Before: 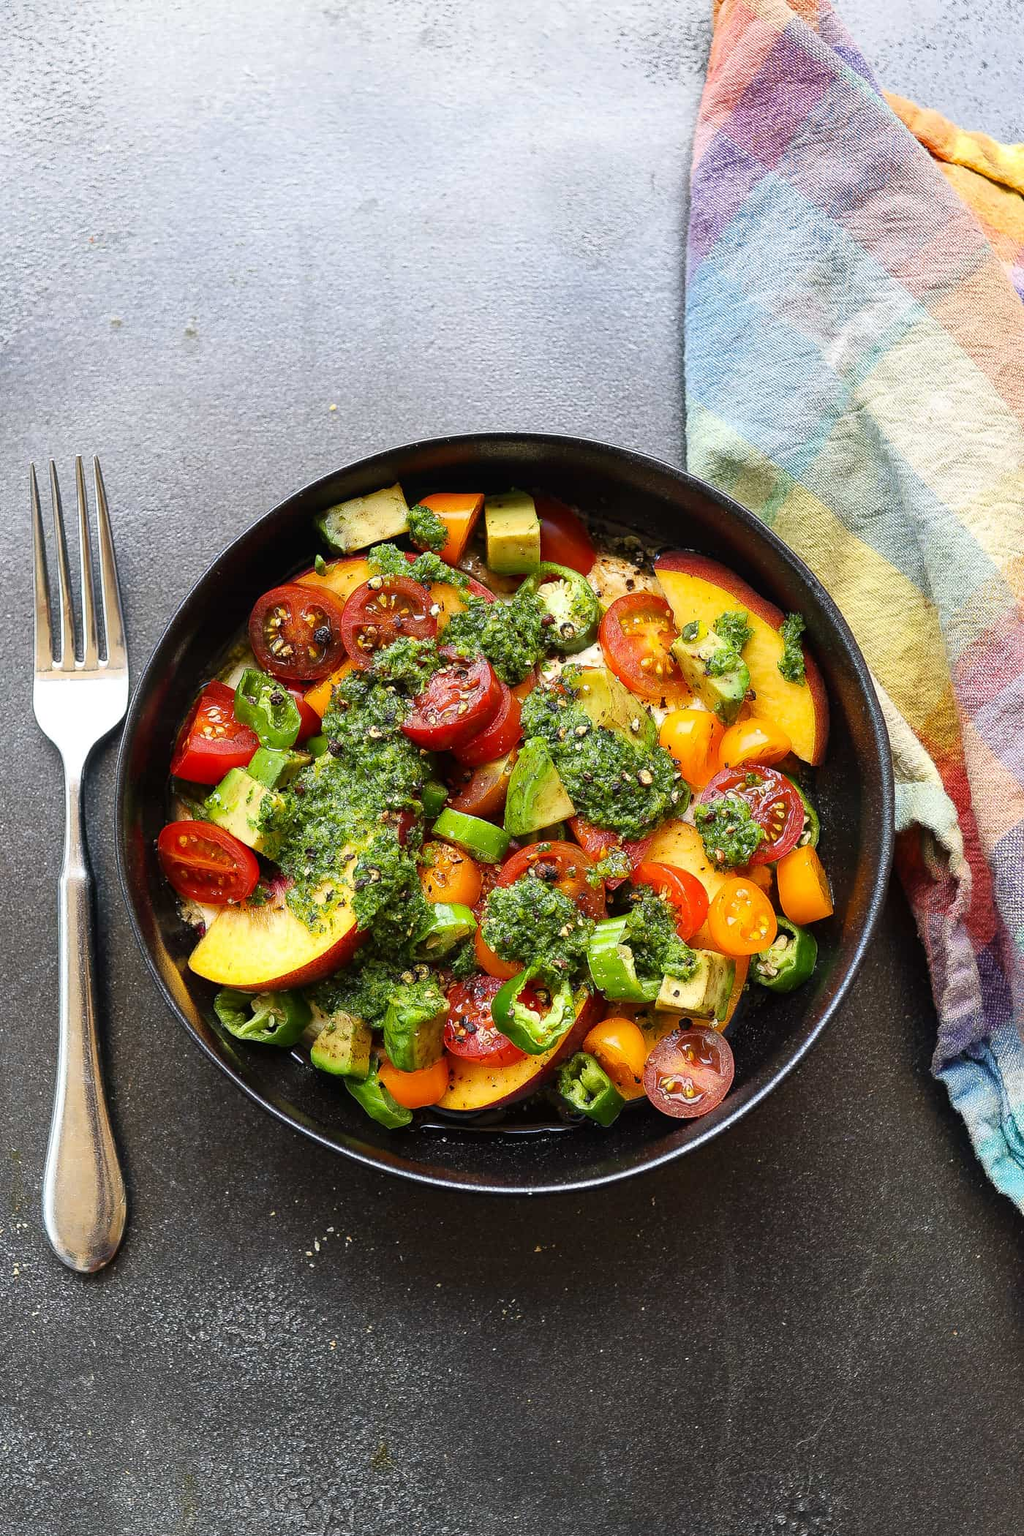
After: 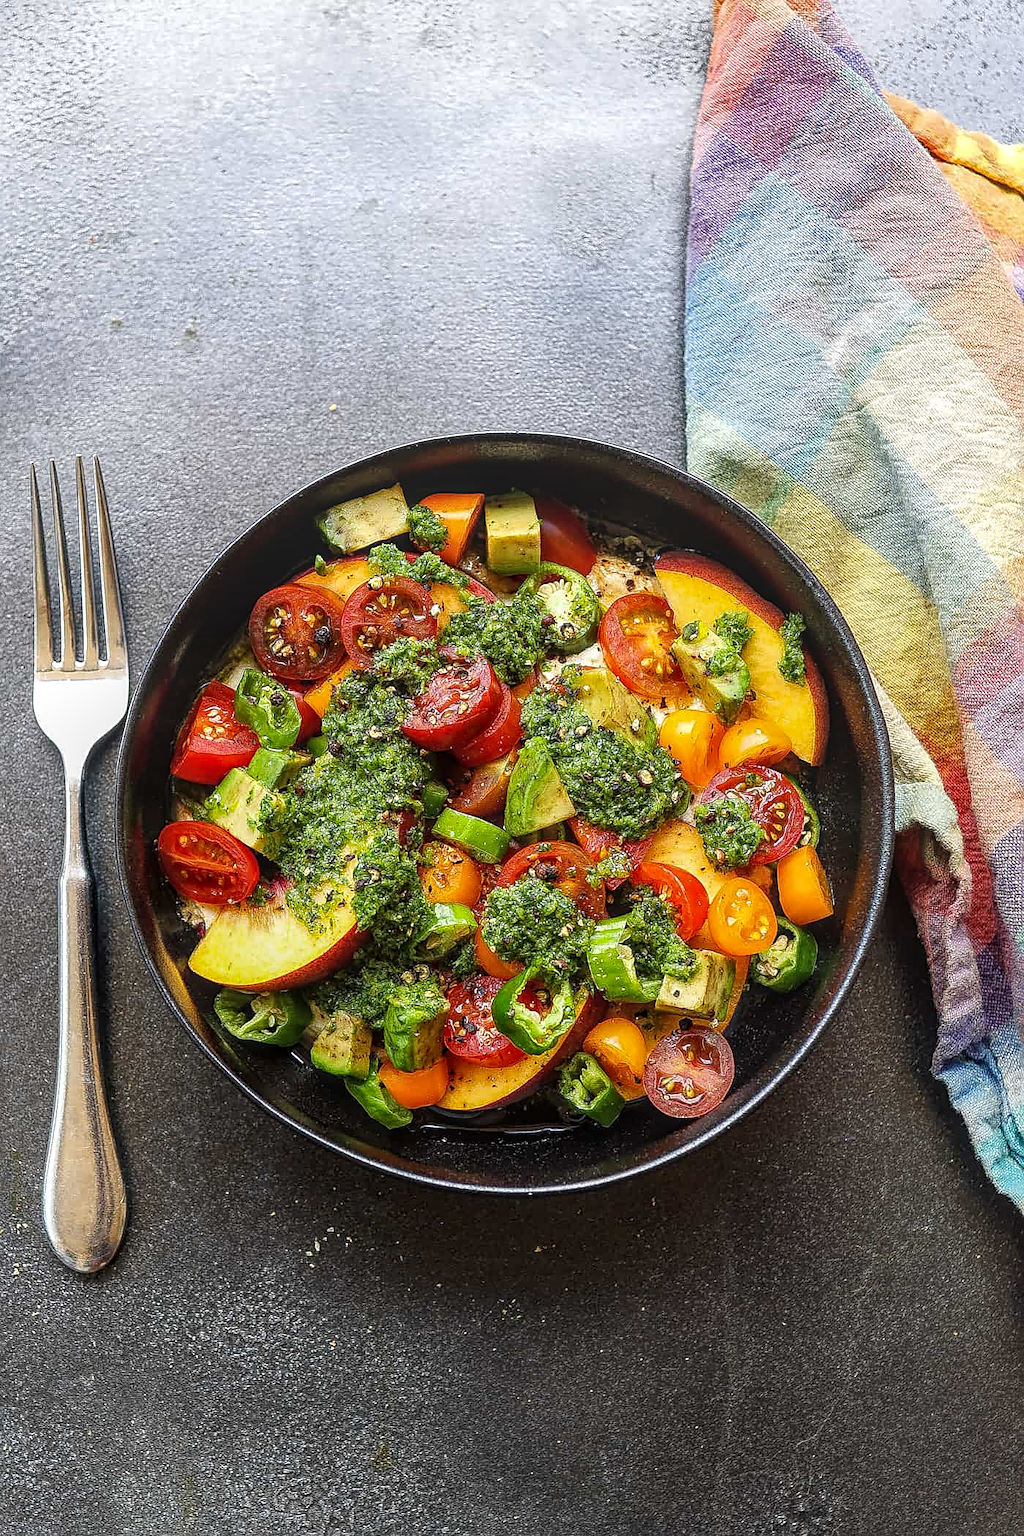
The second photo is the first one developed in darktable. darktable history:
sharpen: on, module defaults
local contrast: highlights 75%, shadows 55%, detail 176%, midtone range 0.21
contrast brightness saturation: contrast 0.033, brightness -0.037
